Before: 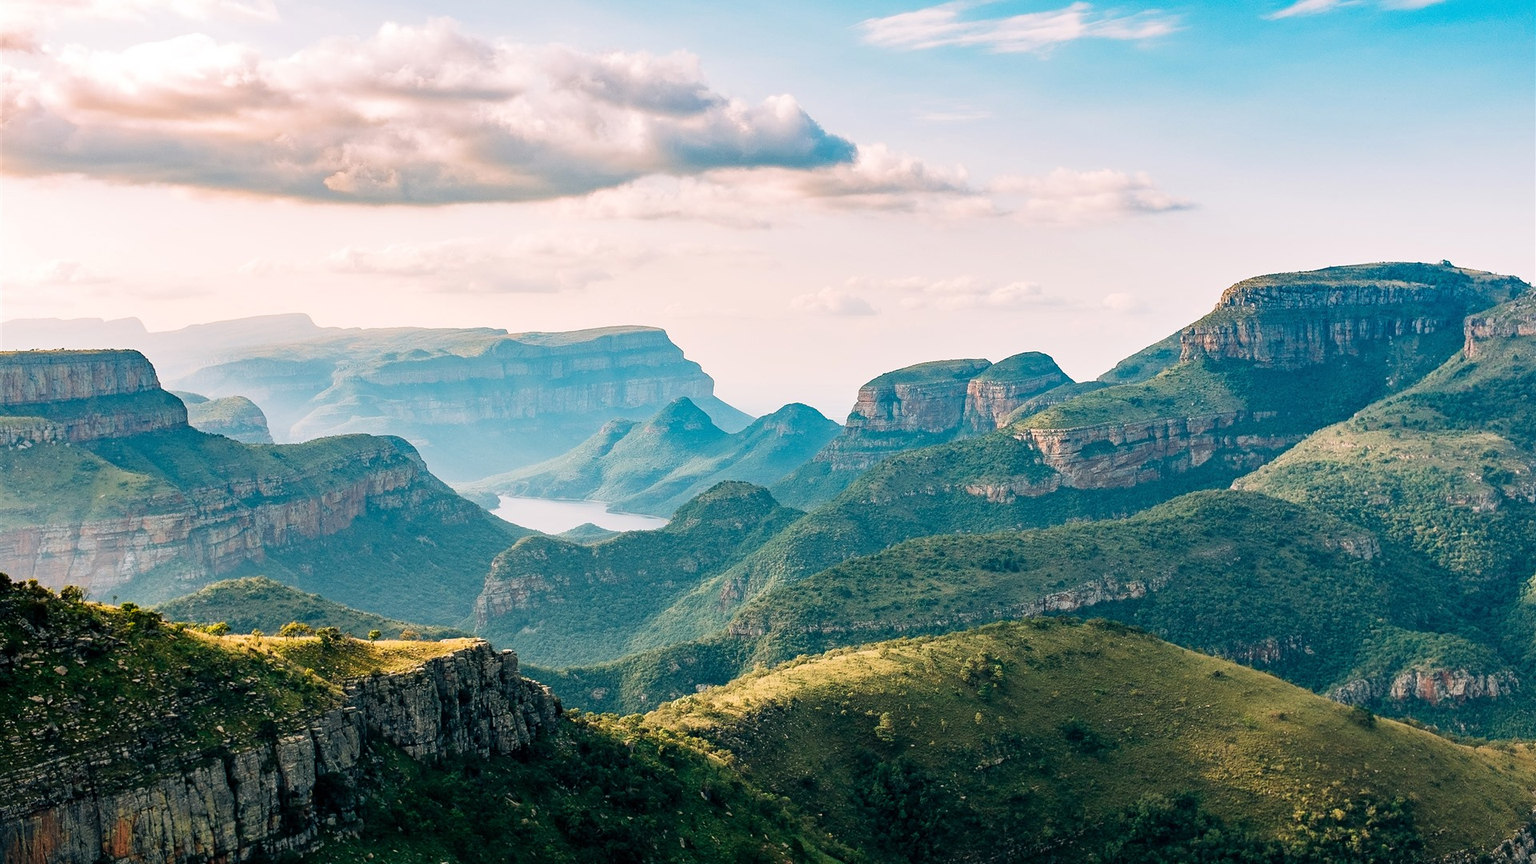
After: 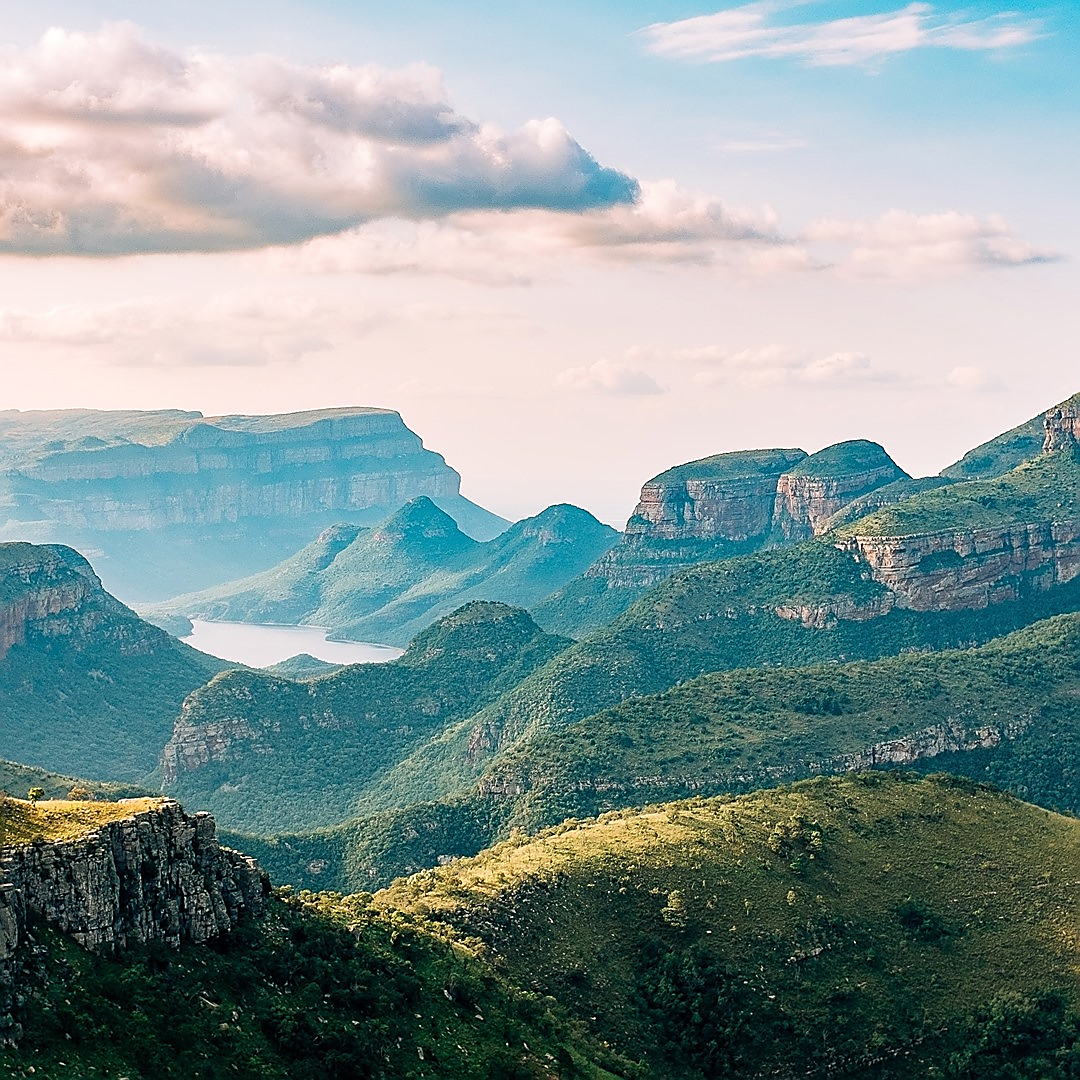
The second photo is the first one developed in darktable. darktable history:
crop and rotate: left 22.516%, right 21.234%
sharpen: radius 1.4, amount 1.25, threshold 0.7
tone equalizer: on, module defaults
